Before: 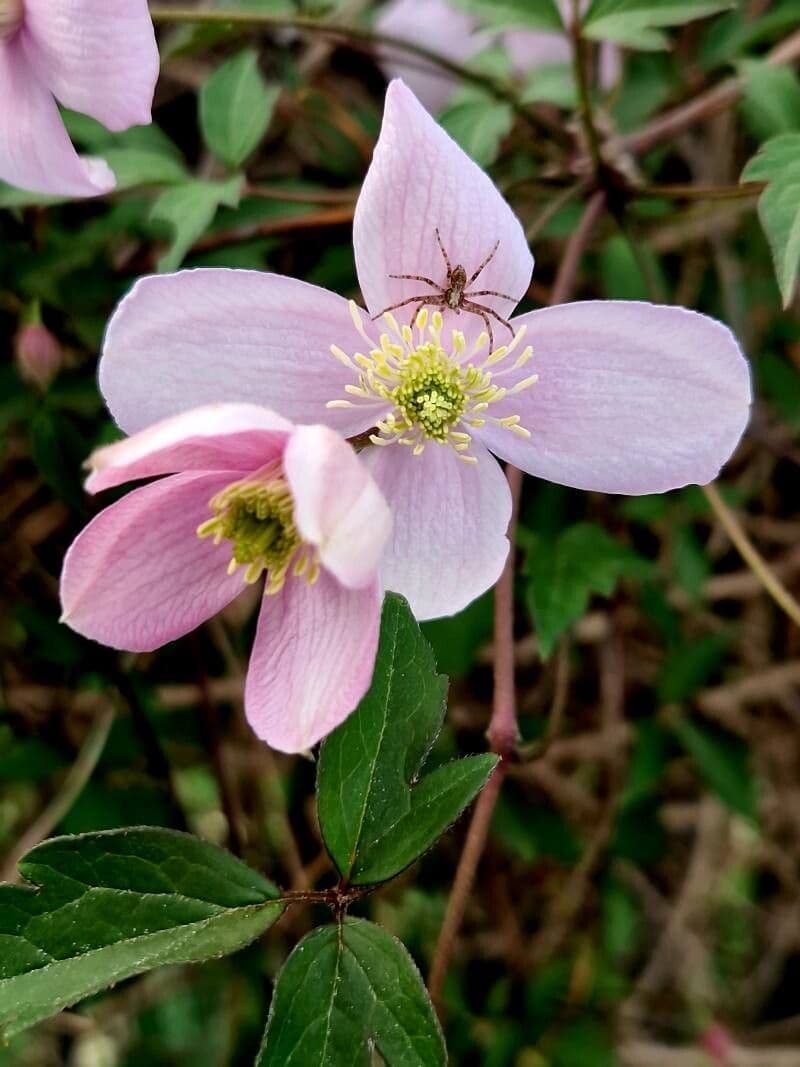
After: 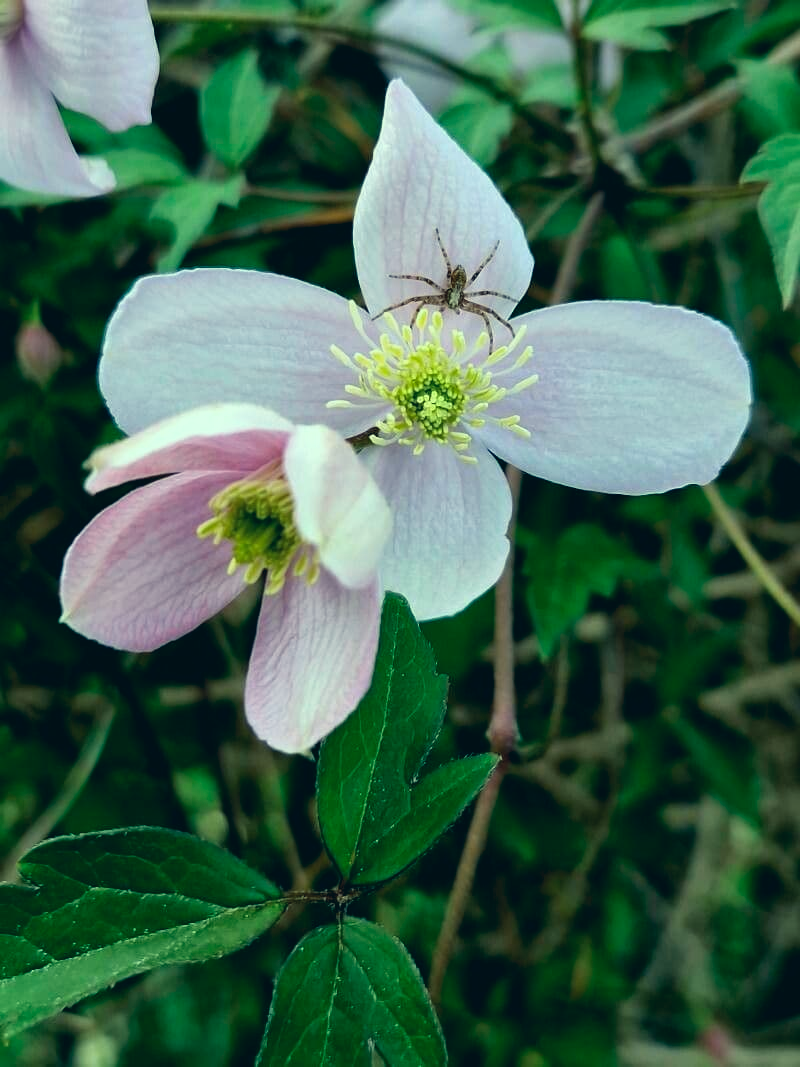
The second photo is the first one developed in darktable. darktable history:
color correction: highlights a* -19.4, highlights b* 9.8, shadows a* -19.84, shadows b* -11.33
